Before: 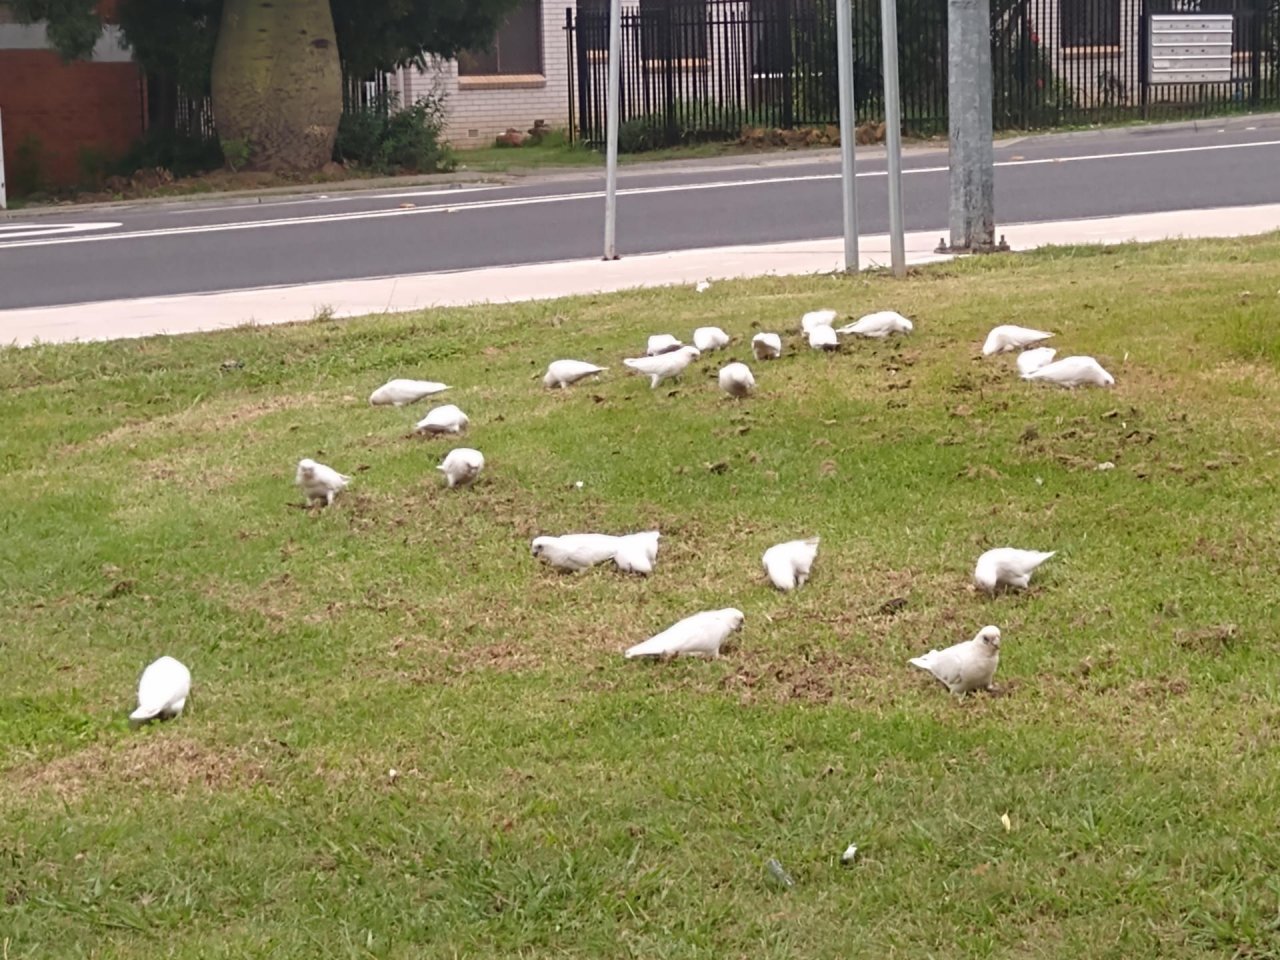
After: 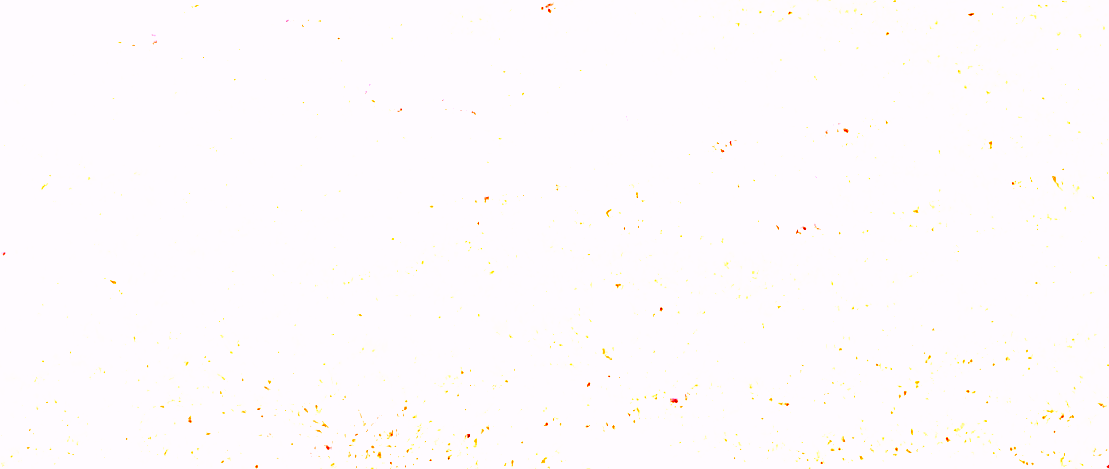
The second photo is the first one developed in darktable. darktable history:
white balance: red 8, blue 8
shadows and highlights: radius 125.46, shadows 30.51, highlights -30.51, low approximation 0.01, soften with gaussian
tone curve: curves: ch0 [(0, 0) (0.003, 0.002) (0.011, 0.006) (0.025, 0.014) (0.044, 0.025) (0.069, 0.039) (0.1, 0.056) (0.136, 0.082) (0.177, 0.116) (0.224, 0.163) (0.277, 0.233) (0.335, 0.311) (0.399, 0.396) (0.468, 0.488) (0.543, 0.588) (0.623, 0.695) (0.709, 0.809) (0.801, 0.912) (0.898, 0.997) (1, 1)], preserve colors none
crop and rotate: left 13.306%, top 48.129%, bottom 2.928%
